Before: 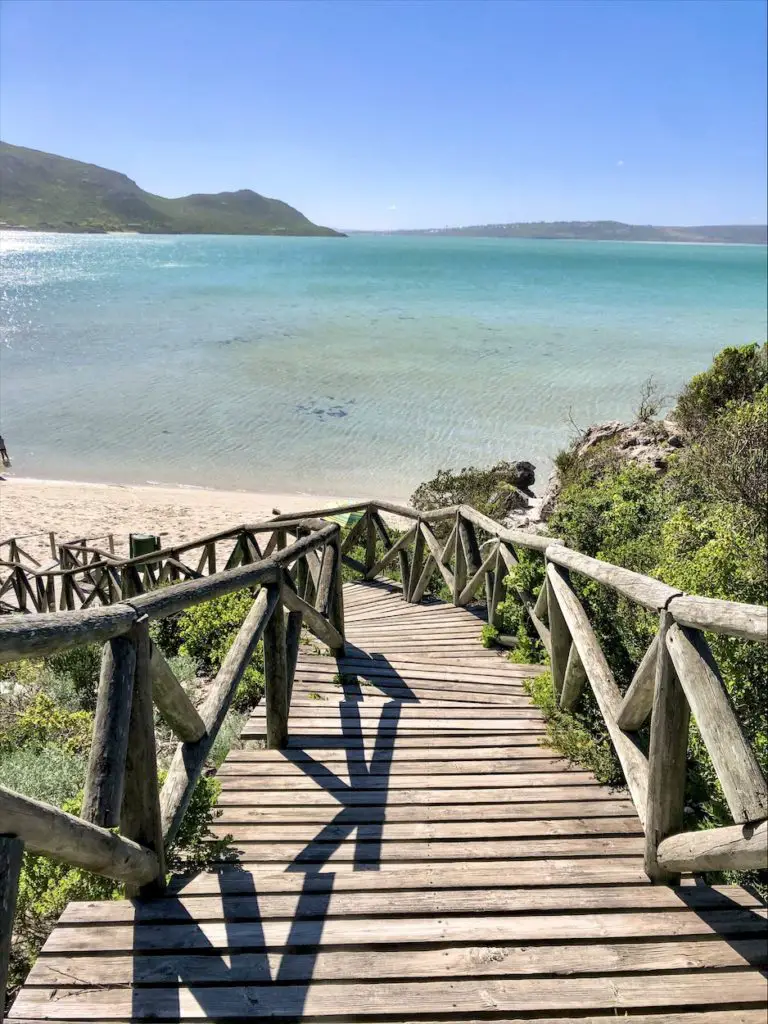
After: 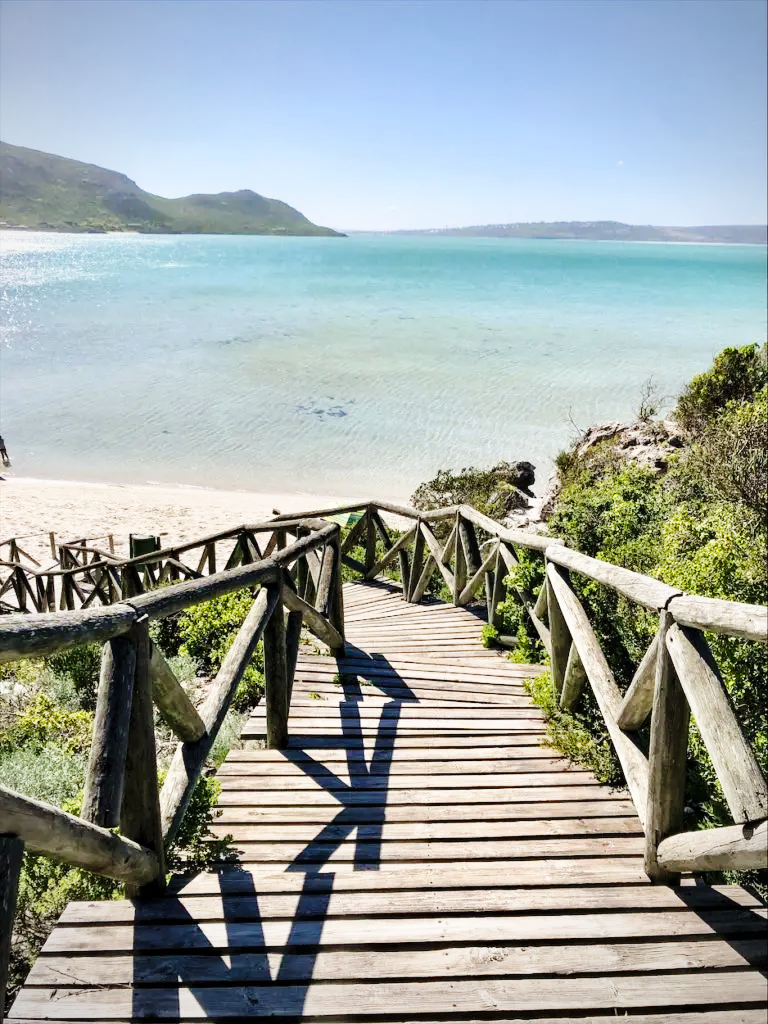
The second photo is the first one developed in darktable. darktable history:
vignetting: fall-off radius 60.92%
base curve: curves: ch0 [(0, 0) (0.036, 0.025) (0.121, 0.166) (0.206, 0.329) (0.605, 0.79) (1, 1)], preserve colors none
